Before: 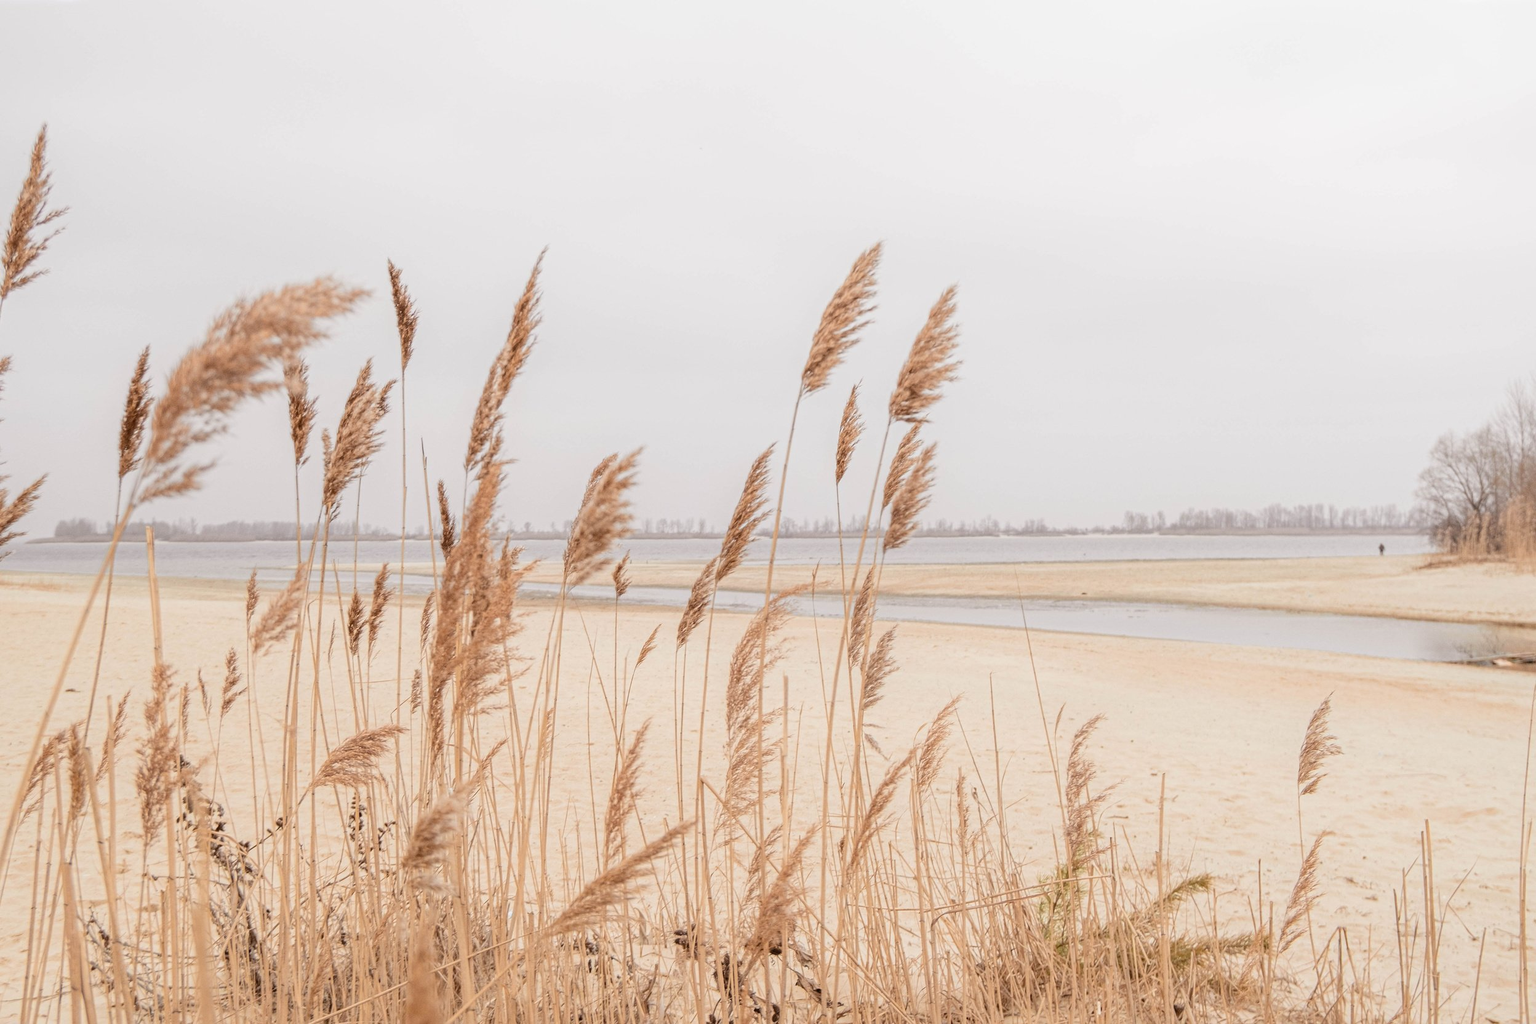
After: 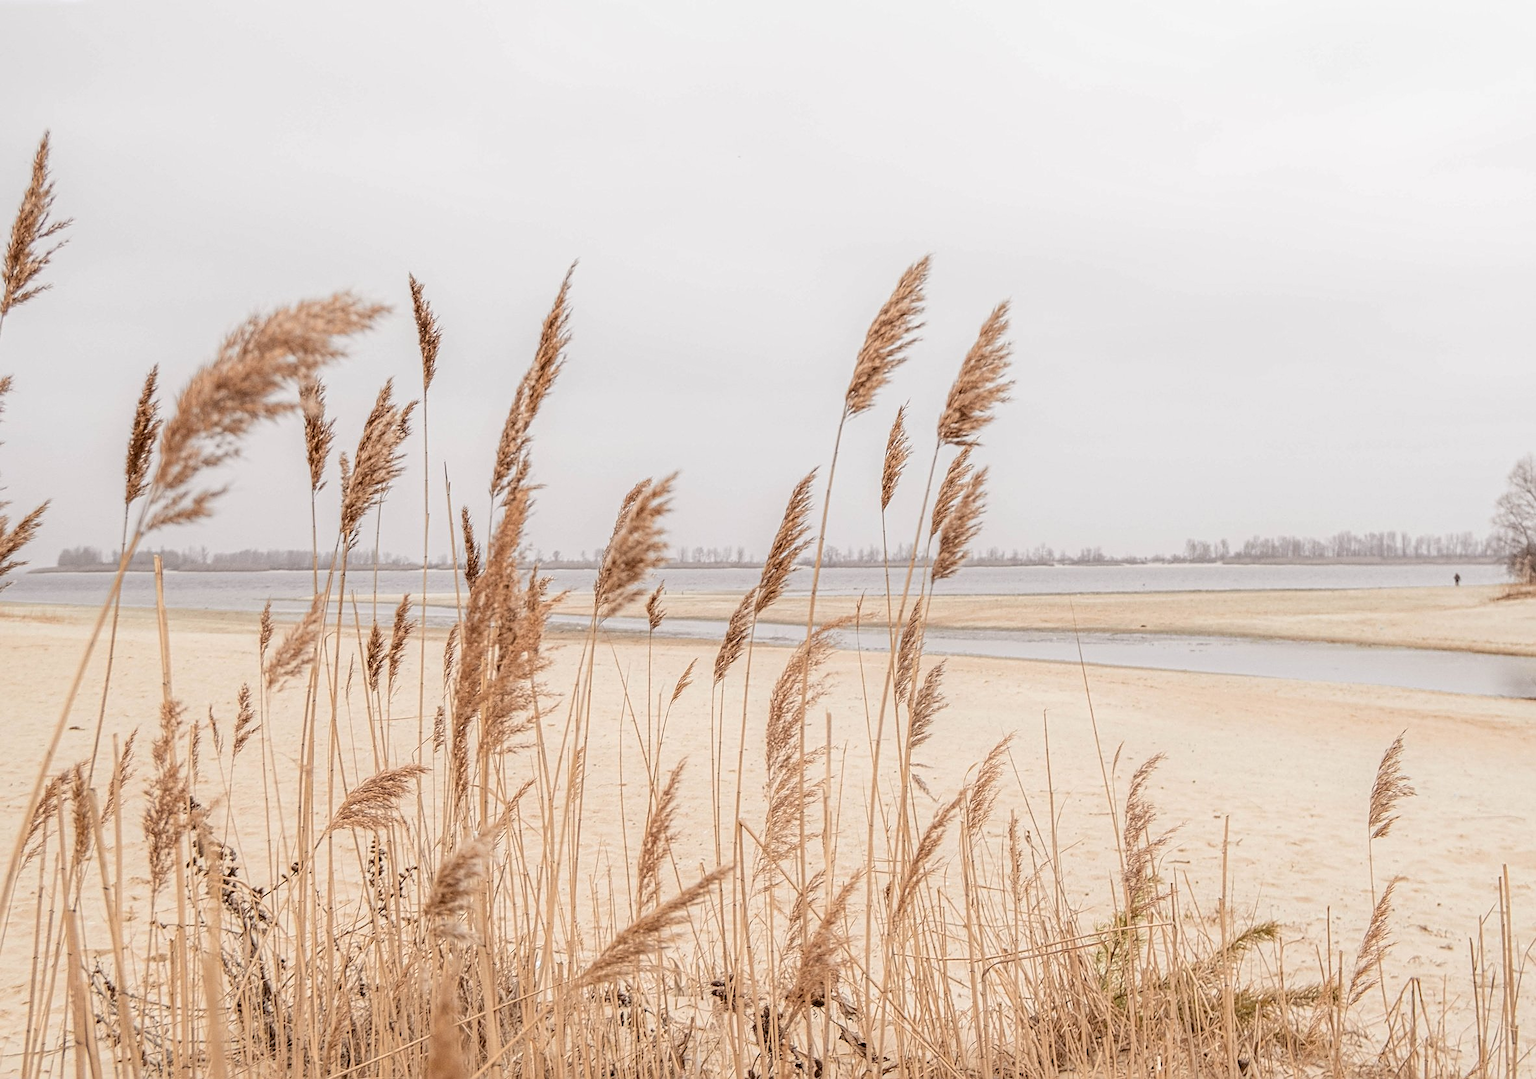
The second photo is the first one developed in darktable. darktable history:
crop and rotate: right 5.167%
sharpen: on, module defaults
local contrast: on, module defaults
